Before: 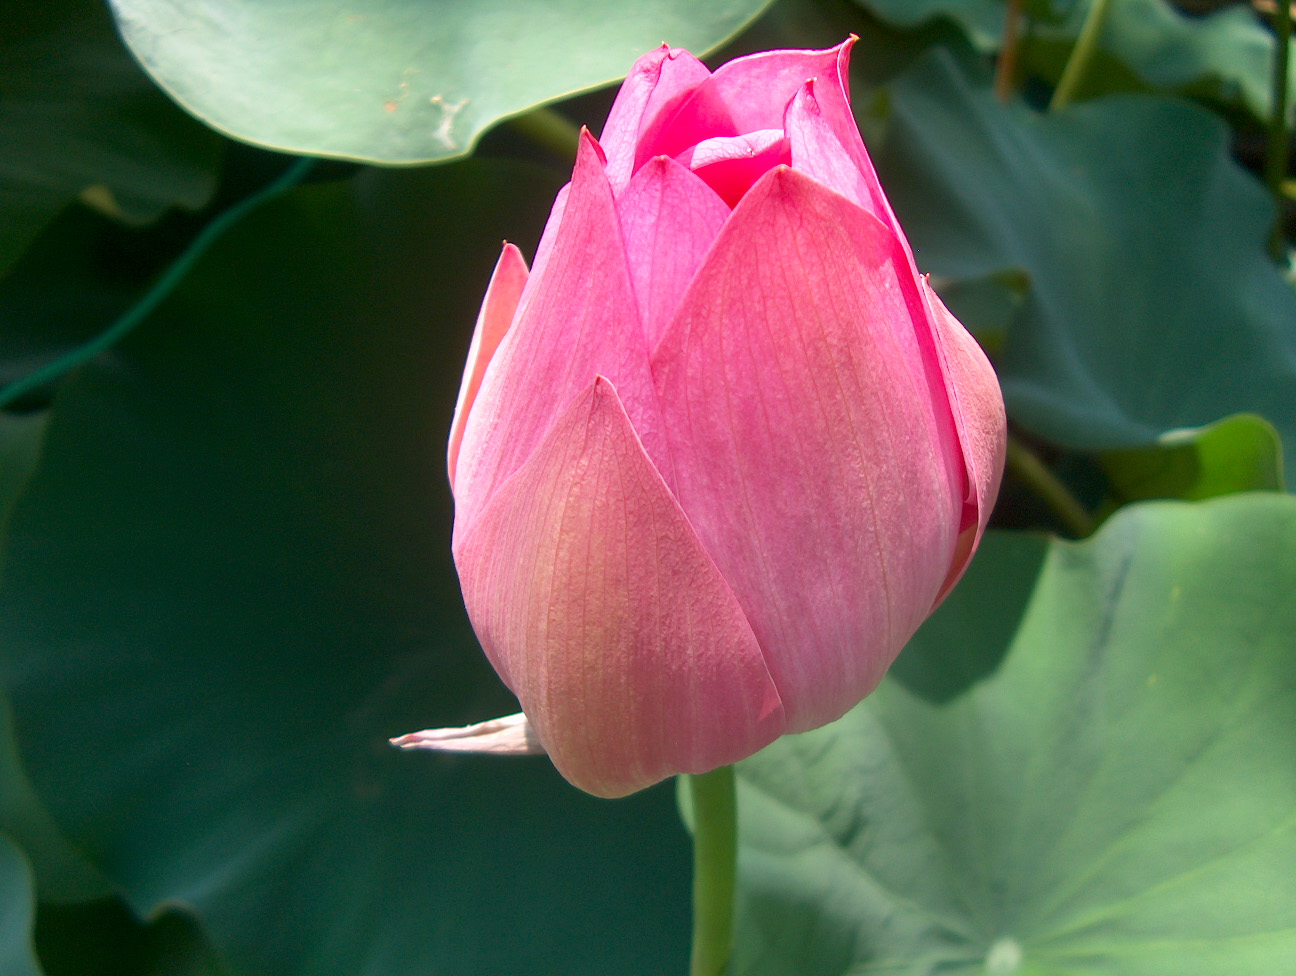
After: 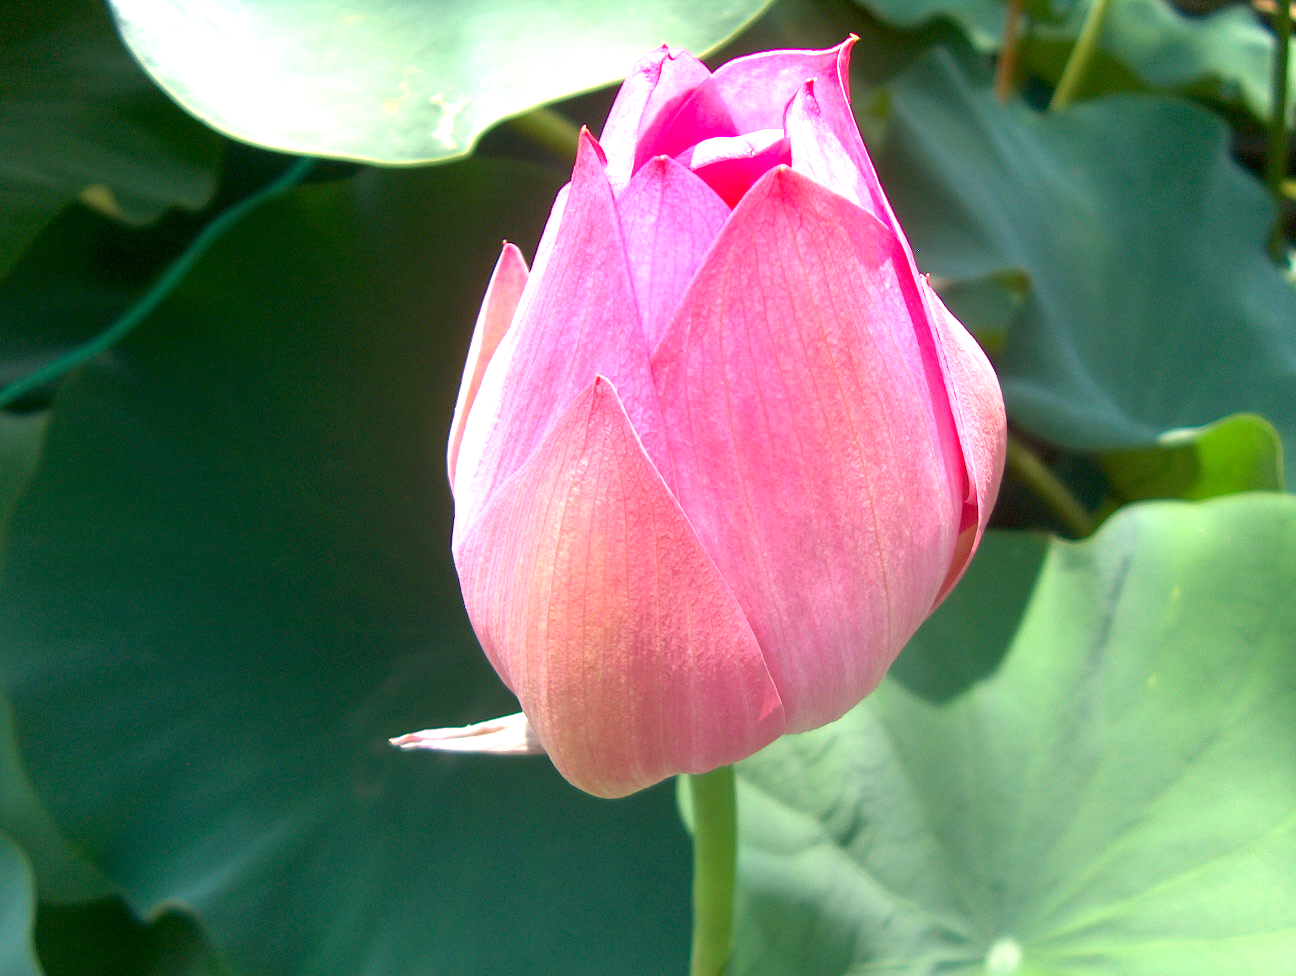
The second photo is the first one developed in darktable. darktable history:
exposure: black level correction 0, exposure 0.932 EV, compensate highlight preservation false
